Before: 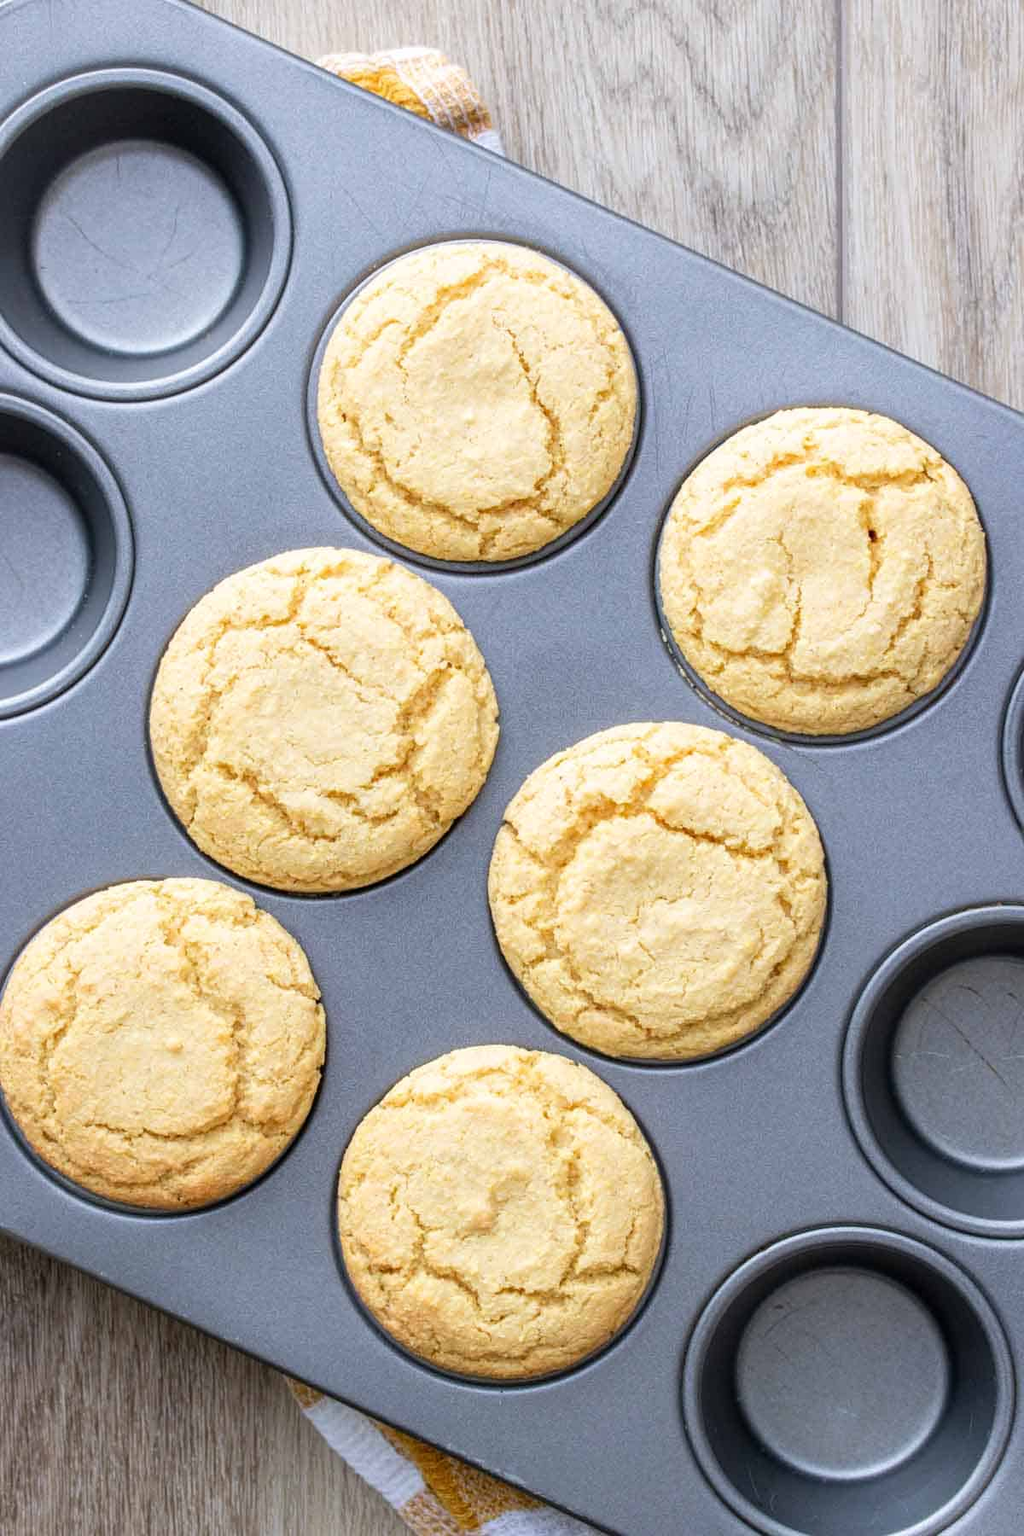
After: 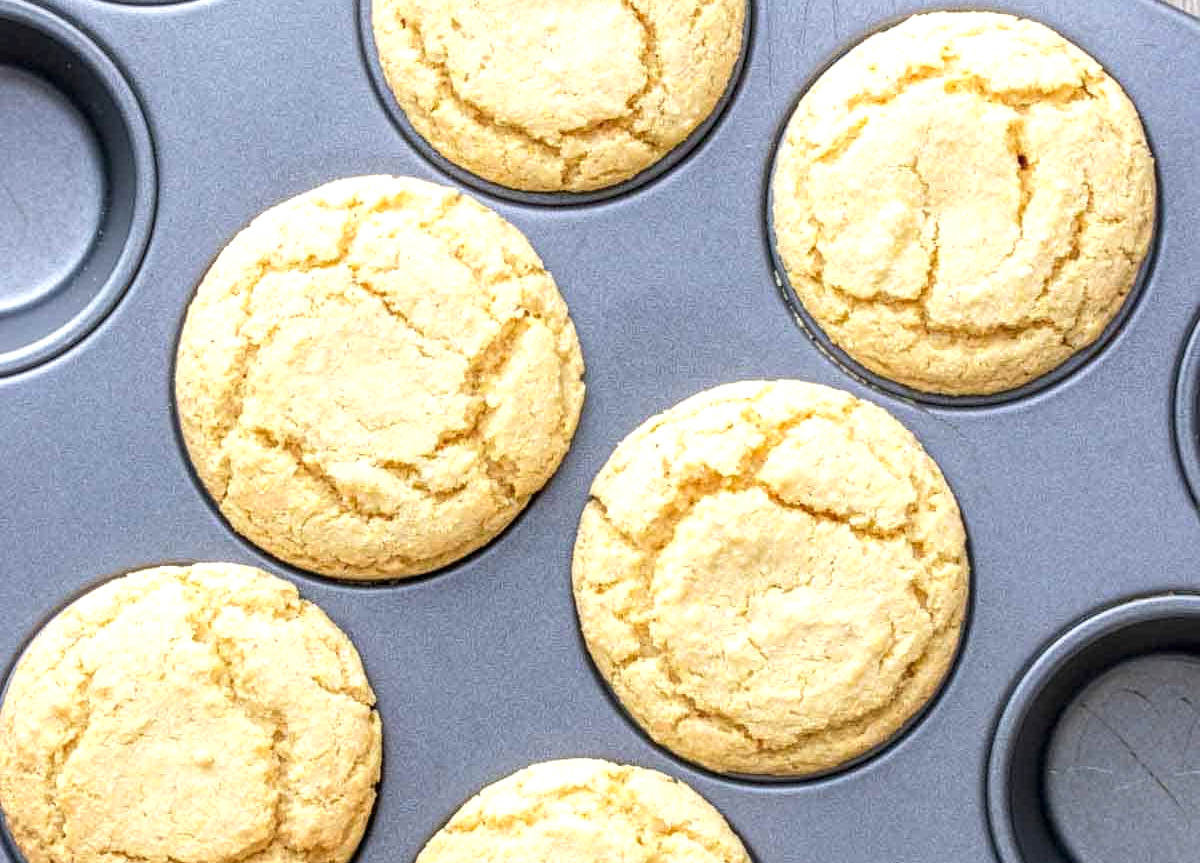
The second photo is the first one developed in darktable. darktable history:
local contrast: on, module defaults
crop and rotate: top 25.909%, bottom 26.104%
exposure: exposure 0.3 EV, compensate exposure bias true, compensate highlight preservation false
